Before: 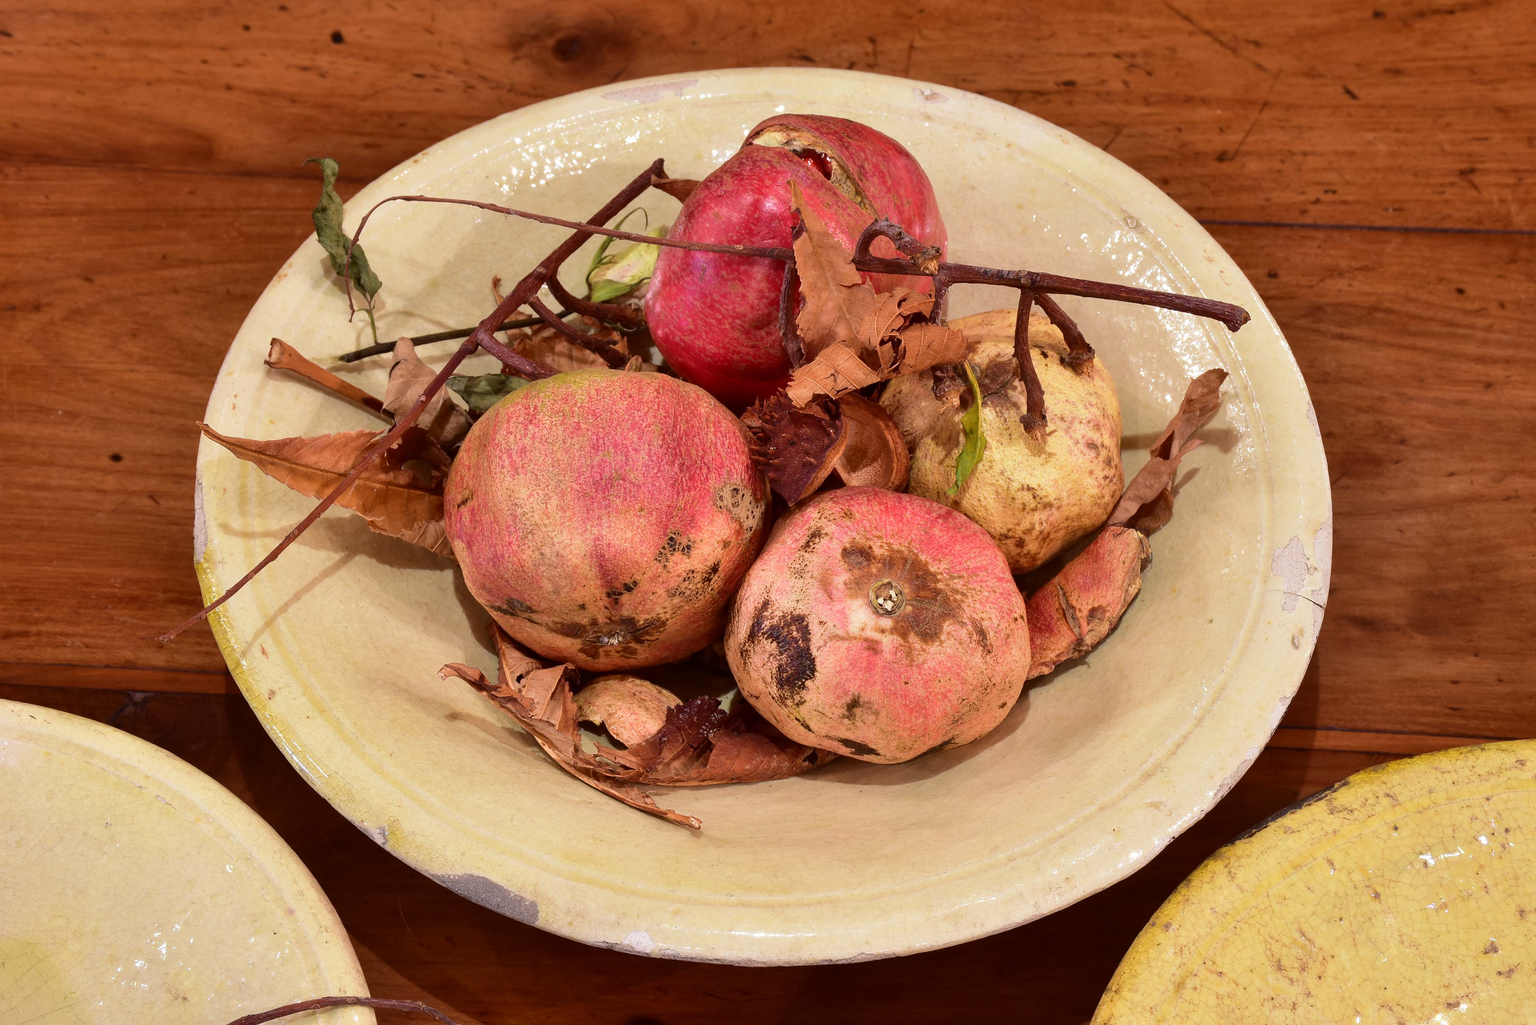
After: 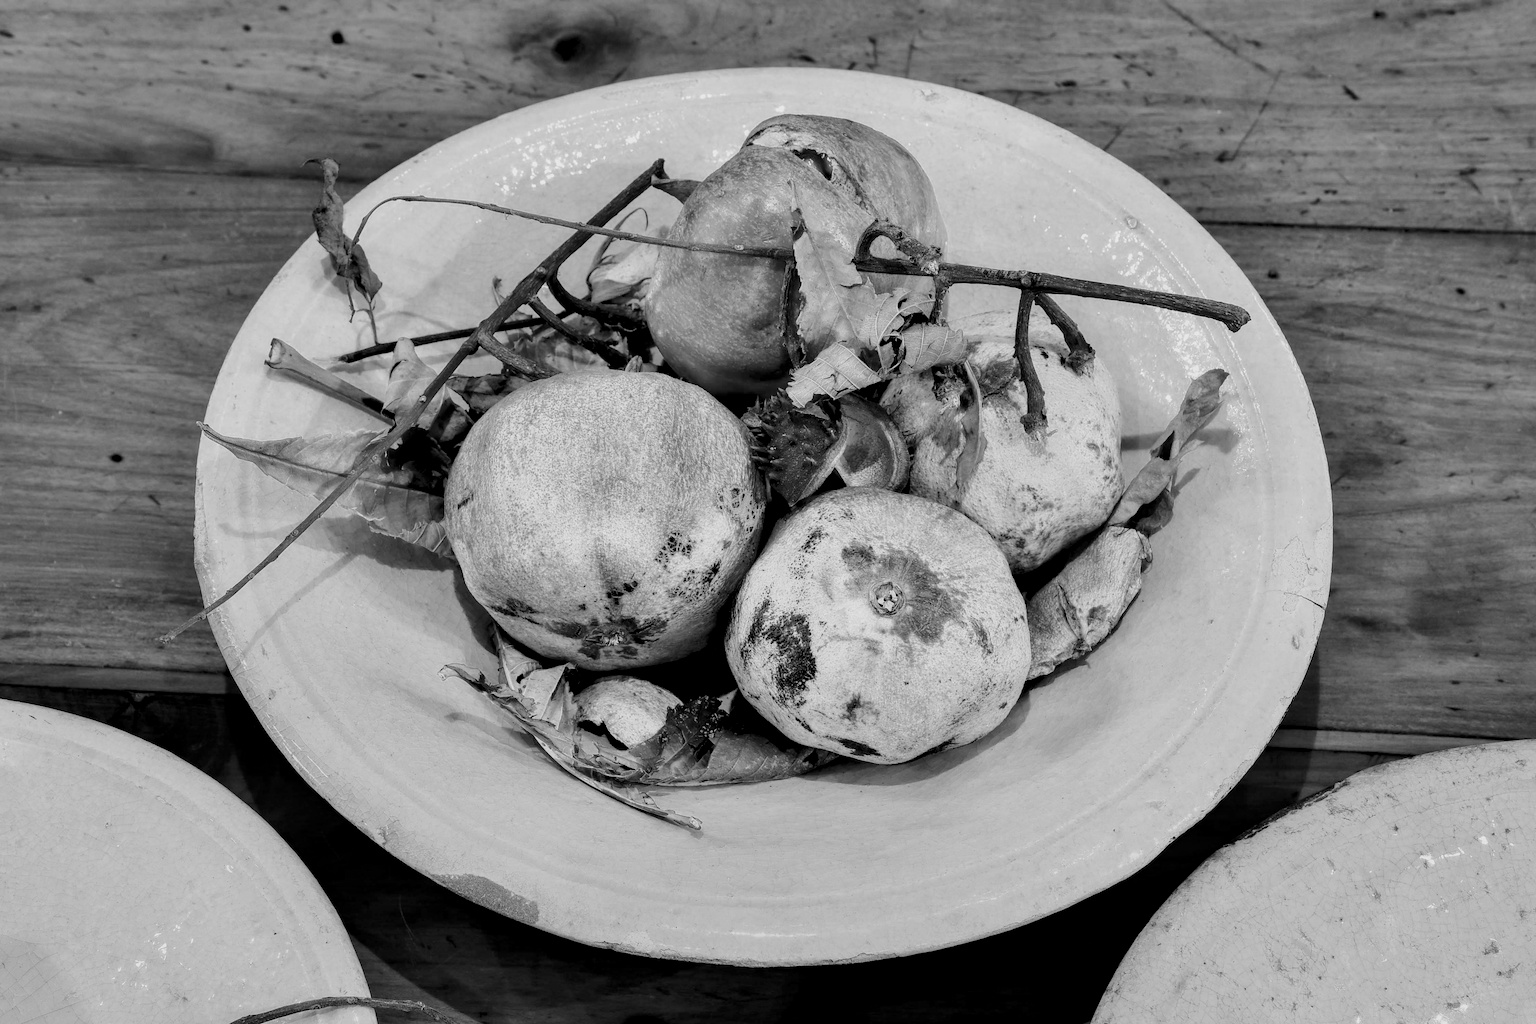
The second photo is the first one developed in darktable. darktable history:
local contrast: shadows 94%, midtone range 0.498
color zones: curves: ch0 [(0.004, 0.588) (0.116, 0.636) (0.259, 0.476) (0.423, 0.464) (0.75, 0.5)]; ch1 [(0, 0) (0.143, 0) (0.286, 0) (0.429, 0) (0.571, 0) (0.714, 0) (0.857, 0)]
filmic rgb: black relative exposure -7.6 EV, white relative exposure 4.64 EV, target black luminance 0%, hardness 3.58, latitude 50.5%, contrast 1.026, highlights saturation mix 8.66%, shadows ↔ highlights balance -0.193%
